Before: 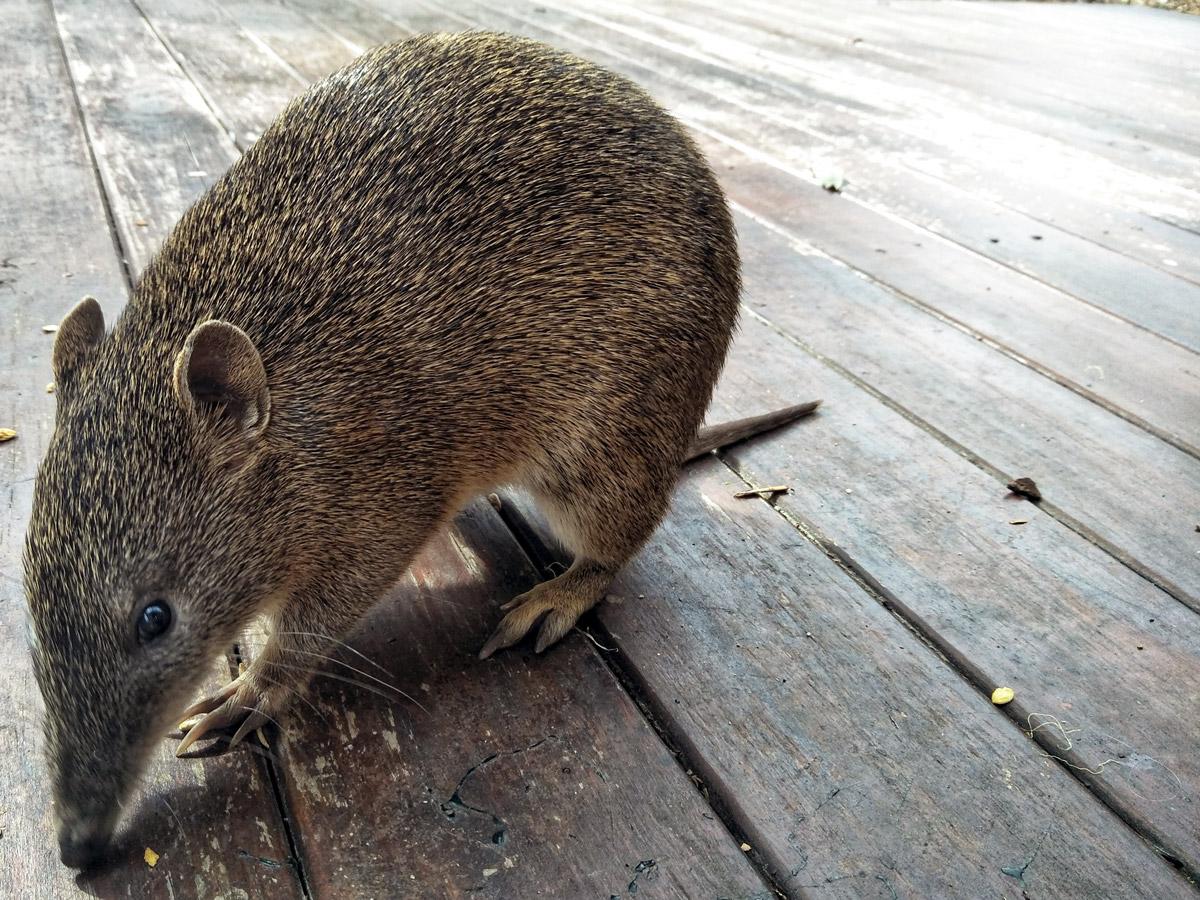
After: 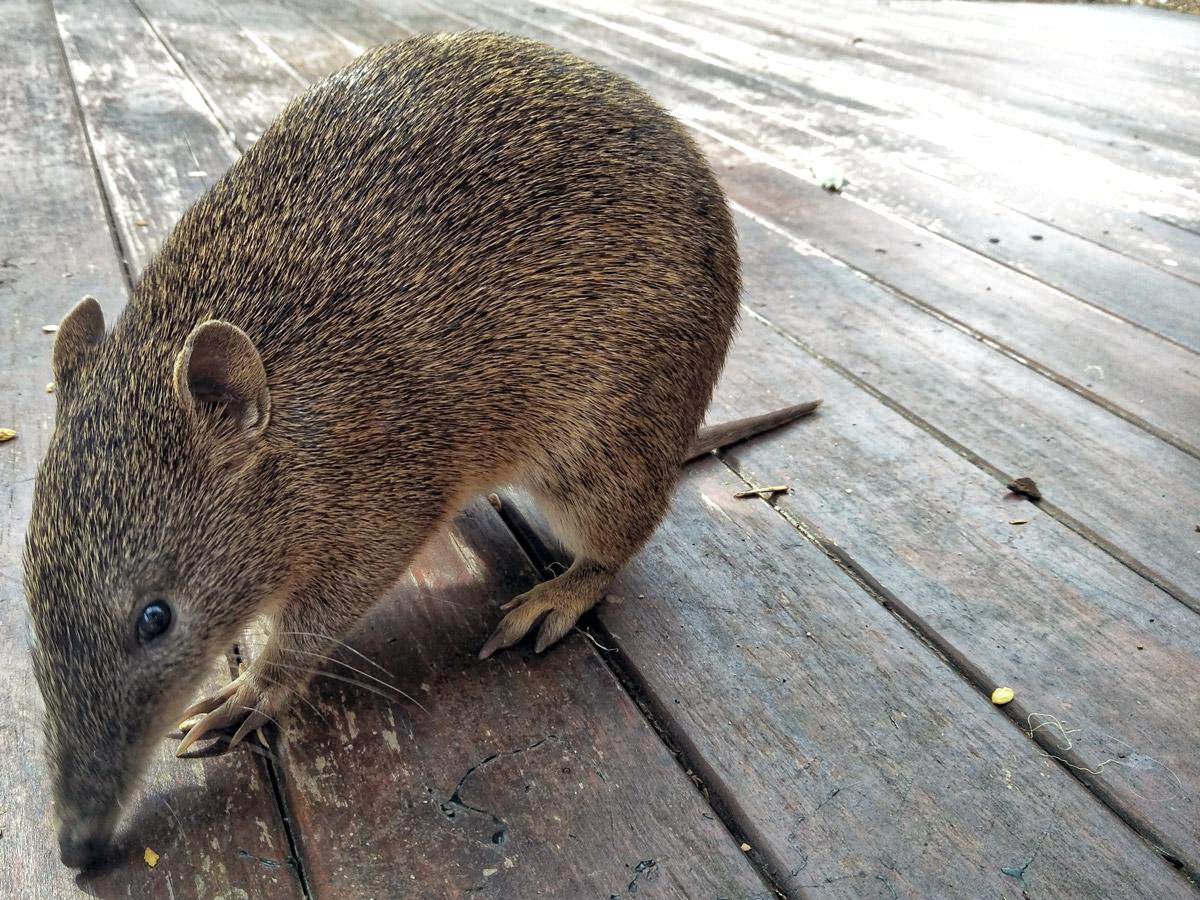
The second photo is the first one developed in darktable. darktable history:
exposure: exposure 0.081 EV, compensate highlight preservation false
shadows and highlights: shadows color adjustment 99.15%, highlights color adjustment 0.432%
